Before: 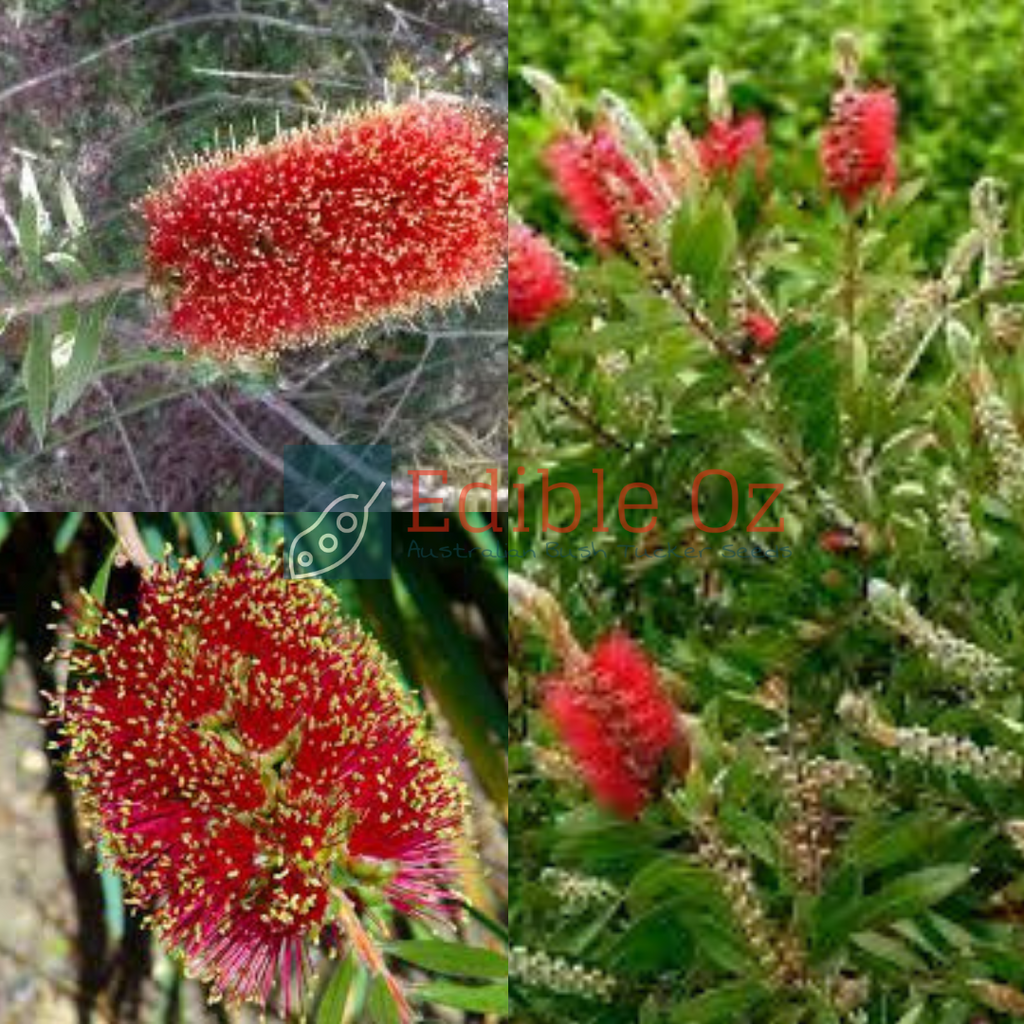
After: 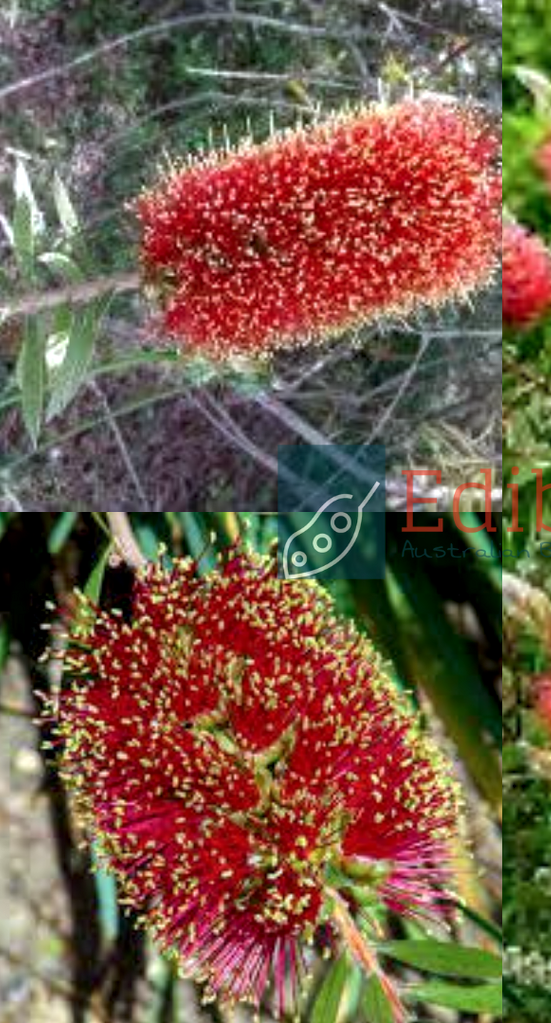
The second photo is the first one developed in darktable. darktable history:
crop: left 0.587%, right 45.588%, bottom 0.086%
color calibration: x 0.355, y 0.367, temperature 4700.38 K
local contrast: detail 130%
